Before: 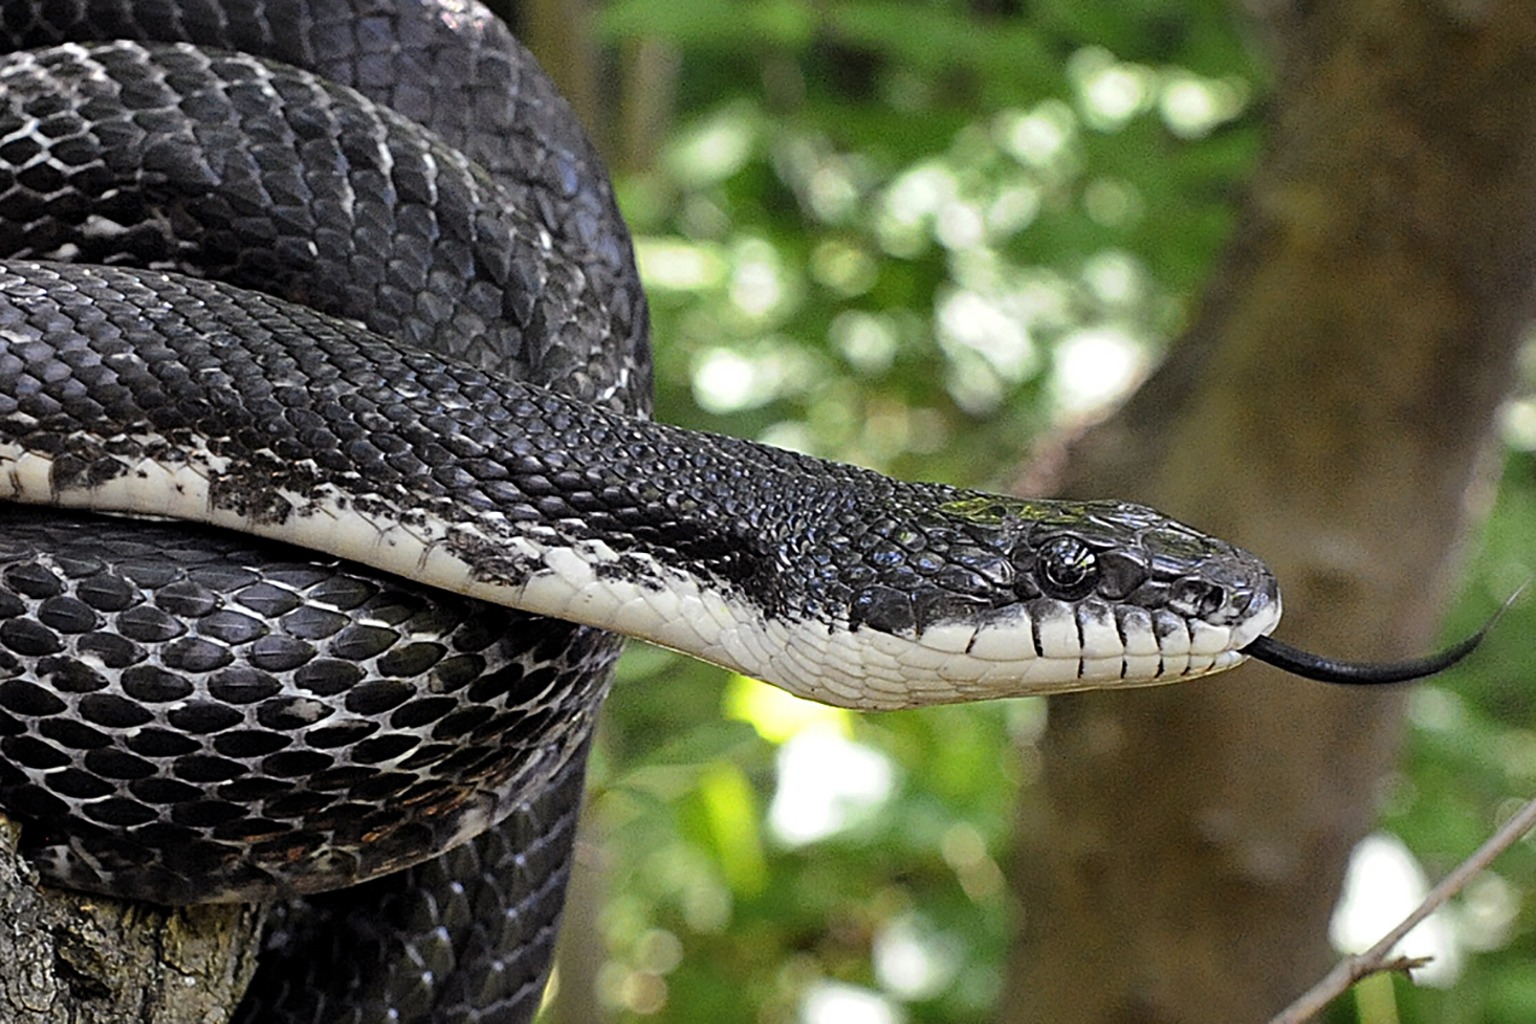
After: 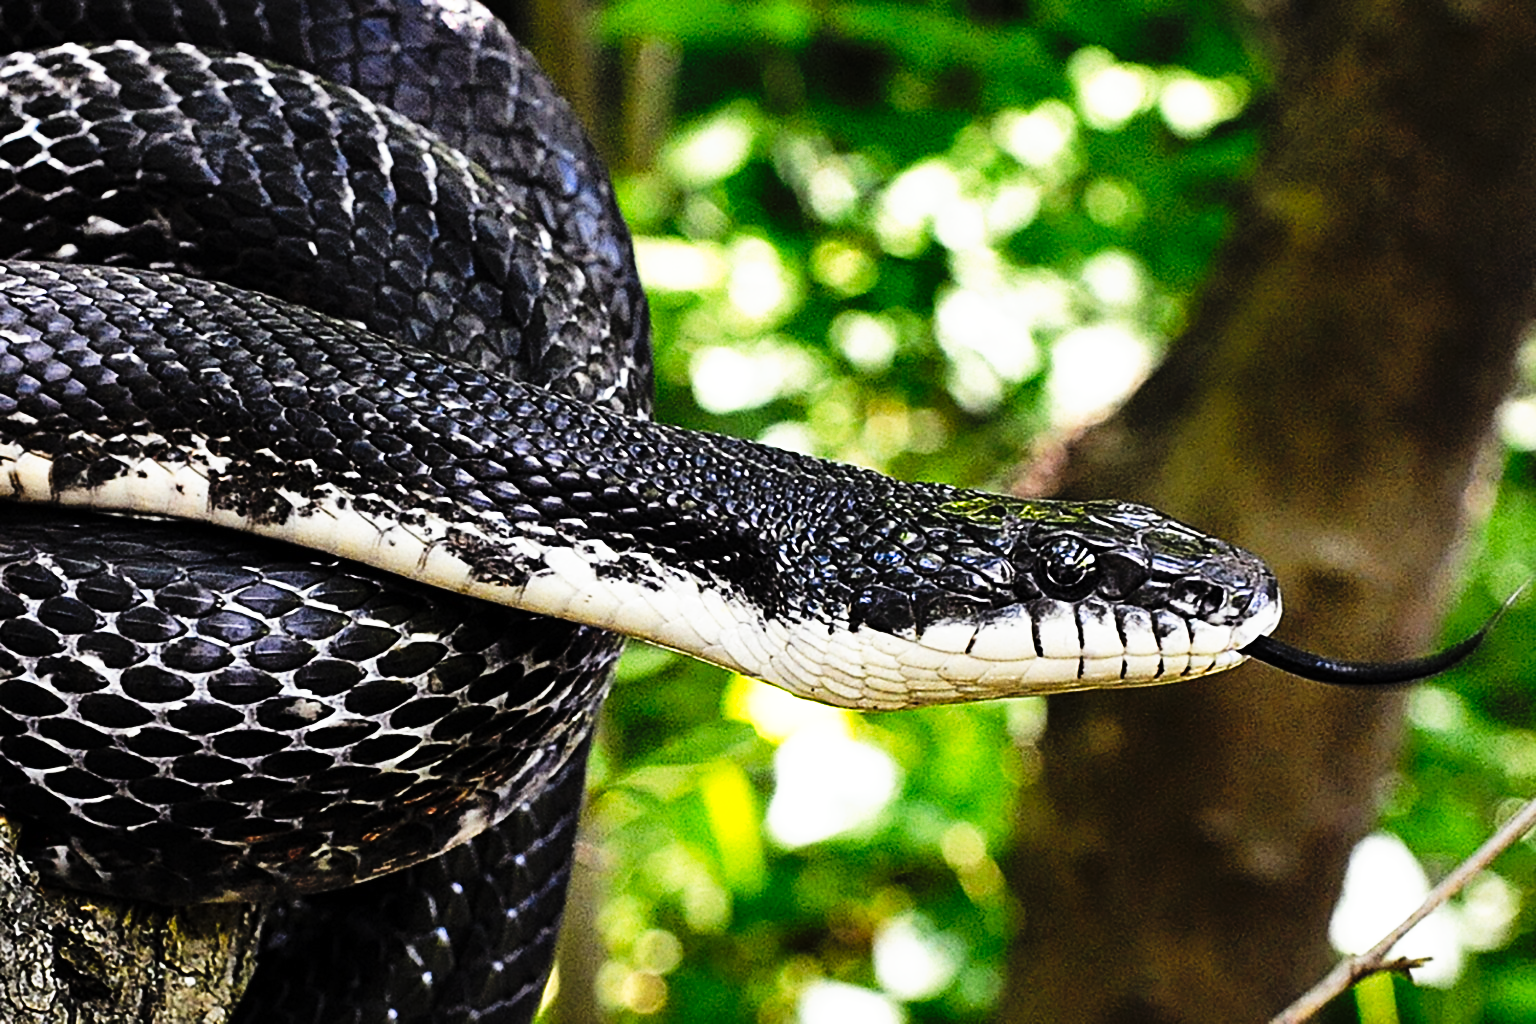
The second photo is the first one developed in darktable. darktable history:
shadows and highlights: shadows 30.86, highlights 0, soften with gaussian
tone curve: curves: ch0 [(0, 0) (0.003, 0.003) (0.011, 0.006) (0.025, 0.01) (0.044, 0.015) (0.069, 0.02) (0.1, 0.027) (0.136, 0.036) (0.177, 0.05) (0.224, 0.07) (0.277, 0.12) (0.335, 0.208) (0.399, 0.334) (0.468, 0.473) (0.543, 0.636) (0.623, 0.795) (0.709, 0.907) (0.801, 0.97) (0.898, 0.989) (1, 1)], preserve colors none
